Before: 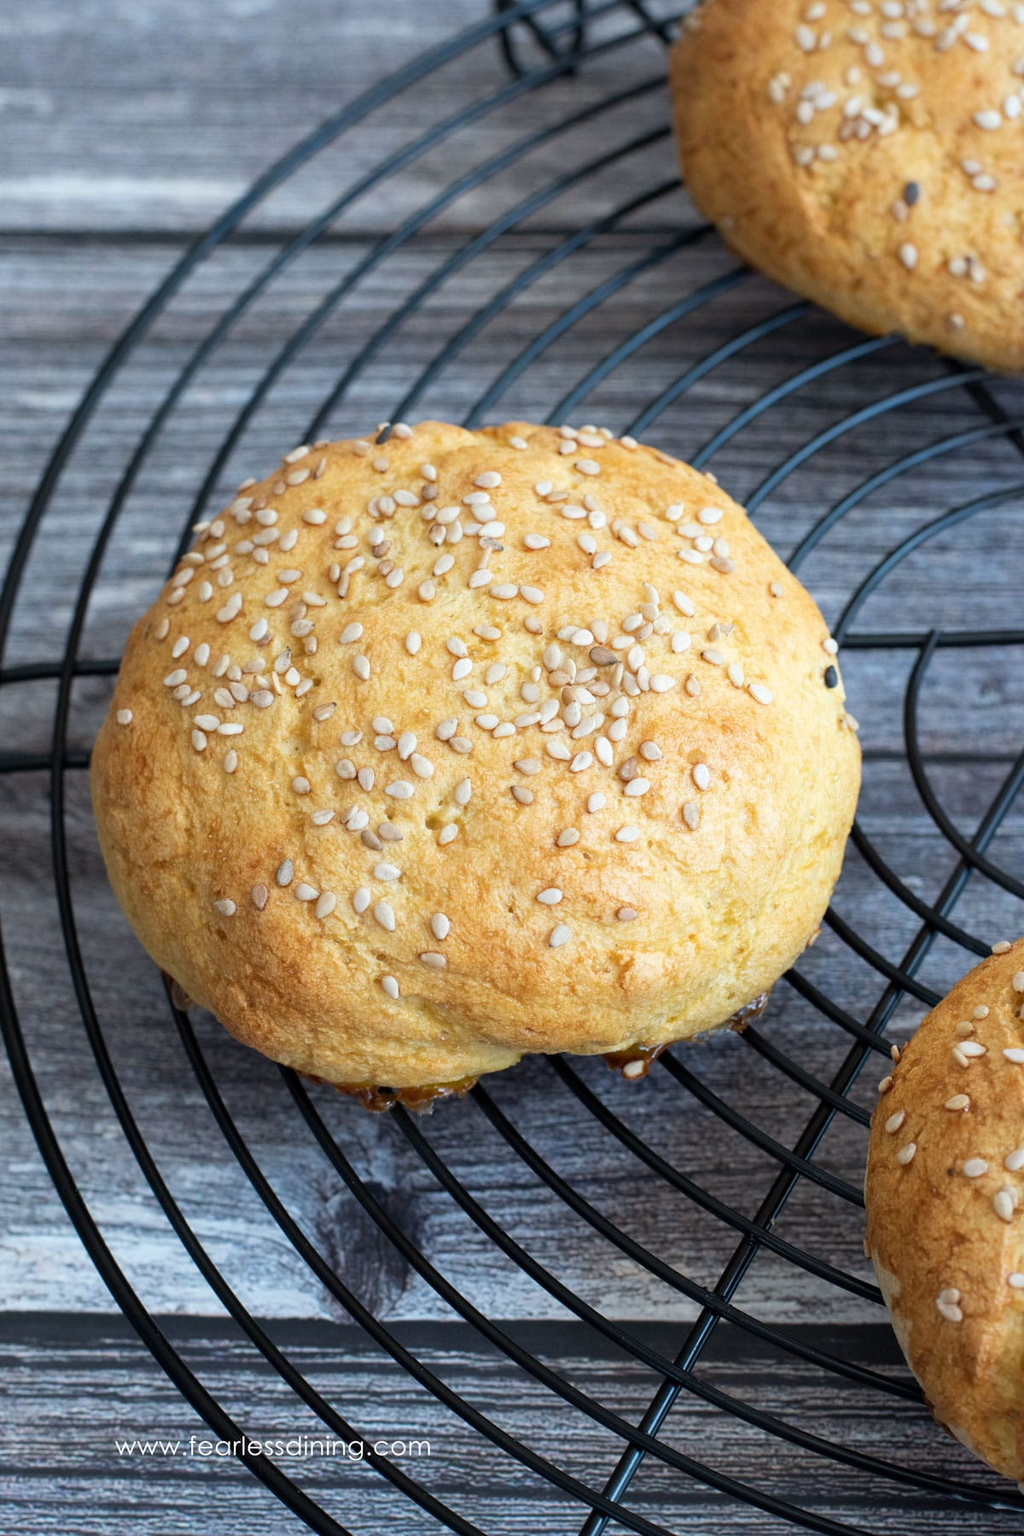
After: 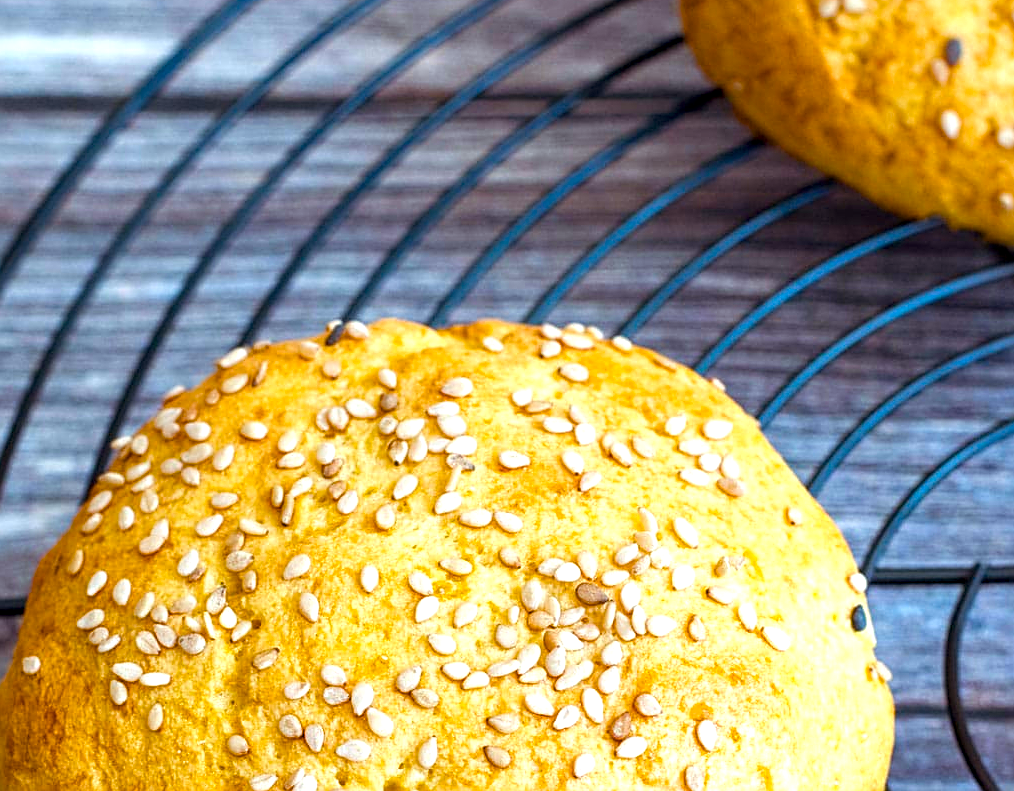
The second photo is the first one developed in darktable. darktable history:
color balance rgb: shadows lift › chroma 4.673%, shadows lift › hue 24.29°, linear chroma grading › global chroma 25.303%, perceptual saturation grading › global saturation 23.988%, perceptual saturation grading › highlights -23.498%, perceptual saturation grading › mid-tones 24.003%, perceptual saturation grading › shadows 39.771%, perceptual brilliance grading › global brilliance 12.748%, global vibrance 20%
sharpen: on, module defaults
crop and rotate: left 9.642%, top 9.76%, right 5.843%, bottom 46.241%
local contrast: on, module defaults
